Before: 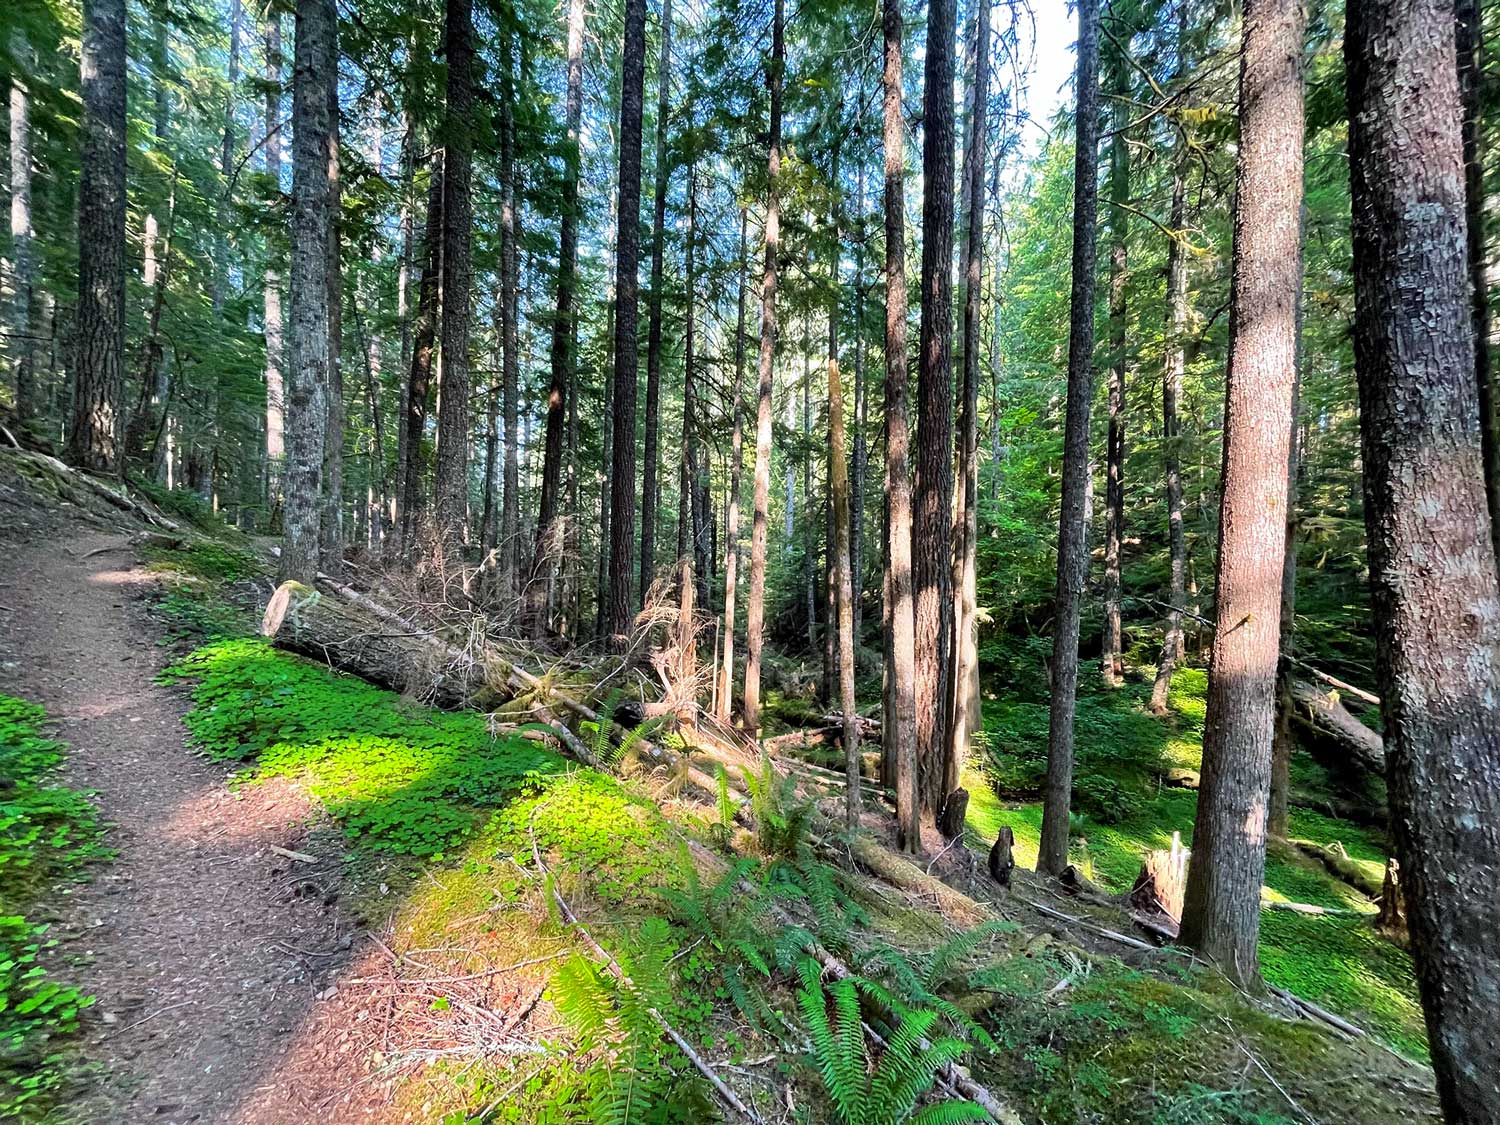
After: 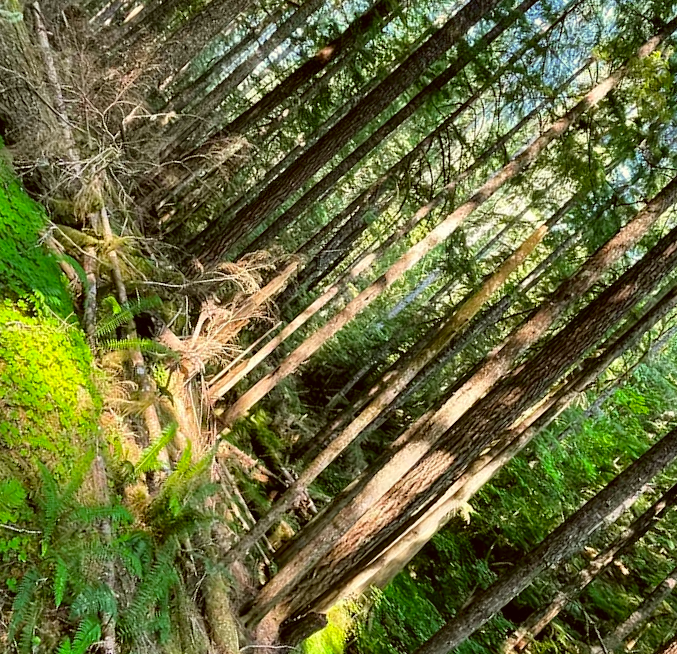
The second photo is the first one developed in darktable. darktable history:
crop and rotate: angle -46.23°, top 16.452%, right 0.904%, bottom 11.747%
color correction: highlights a* -1.4, highlights b* 10.42, shadows a* 0.816, shadows b* 18.77
